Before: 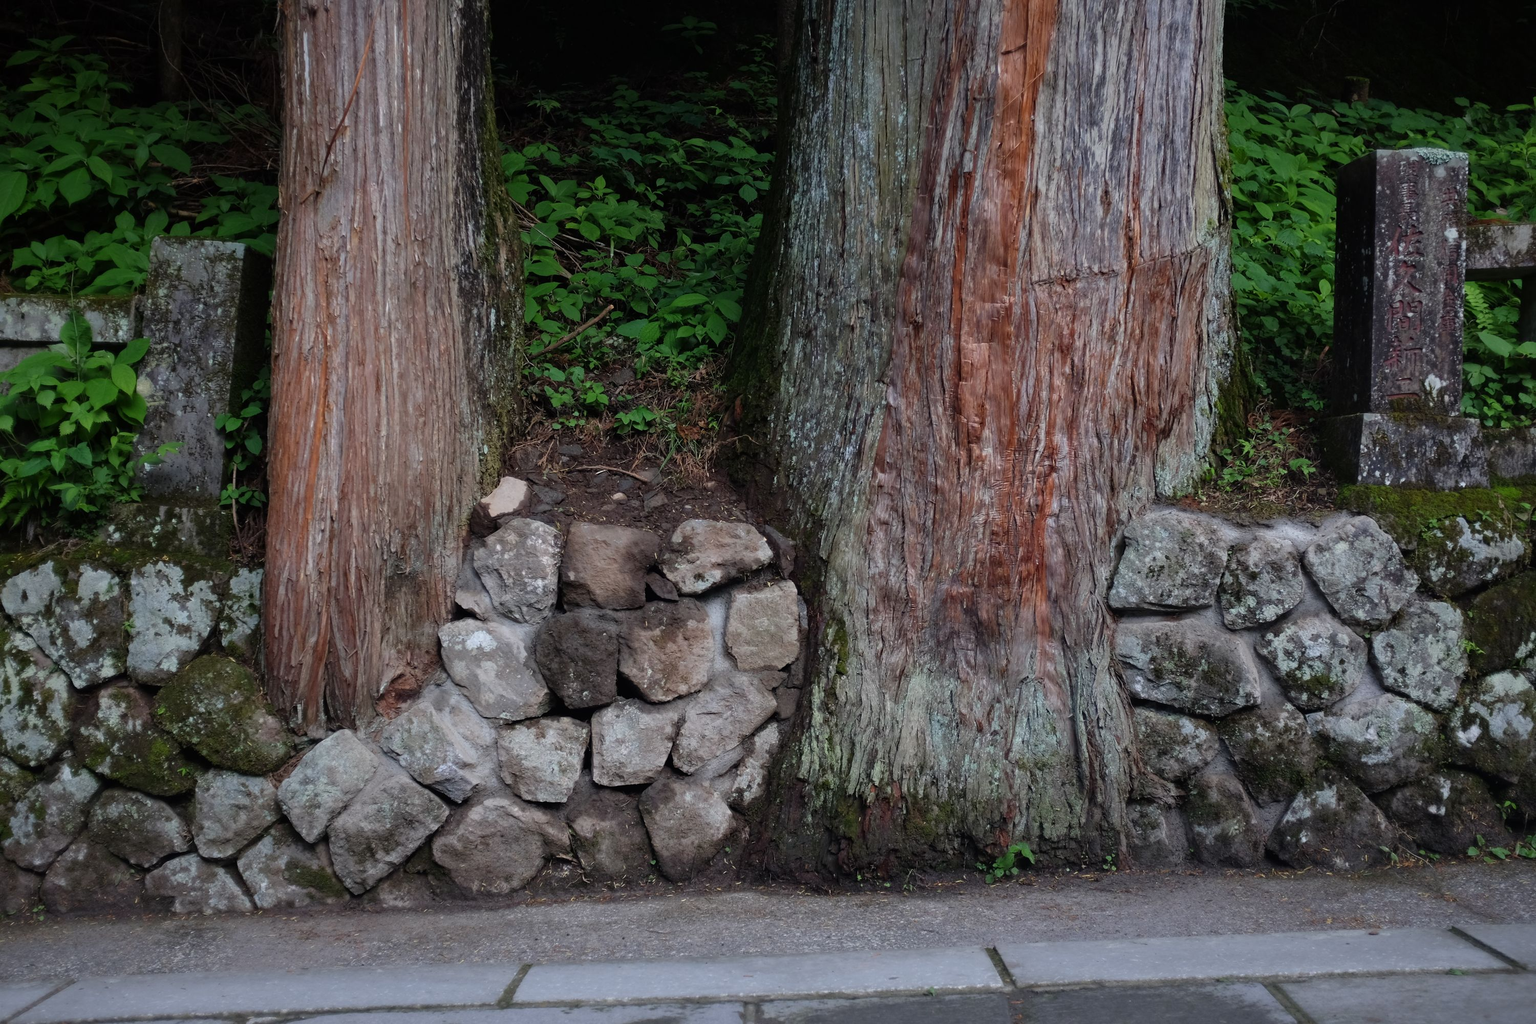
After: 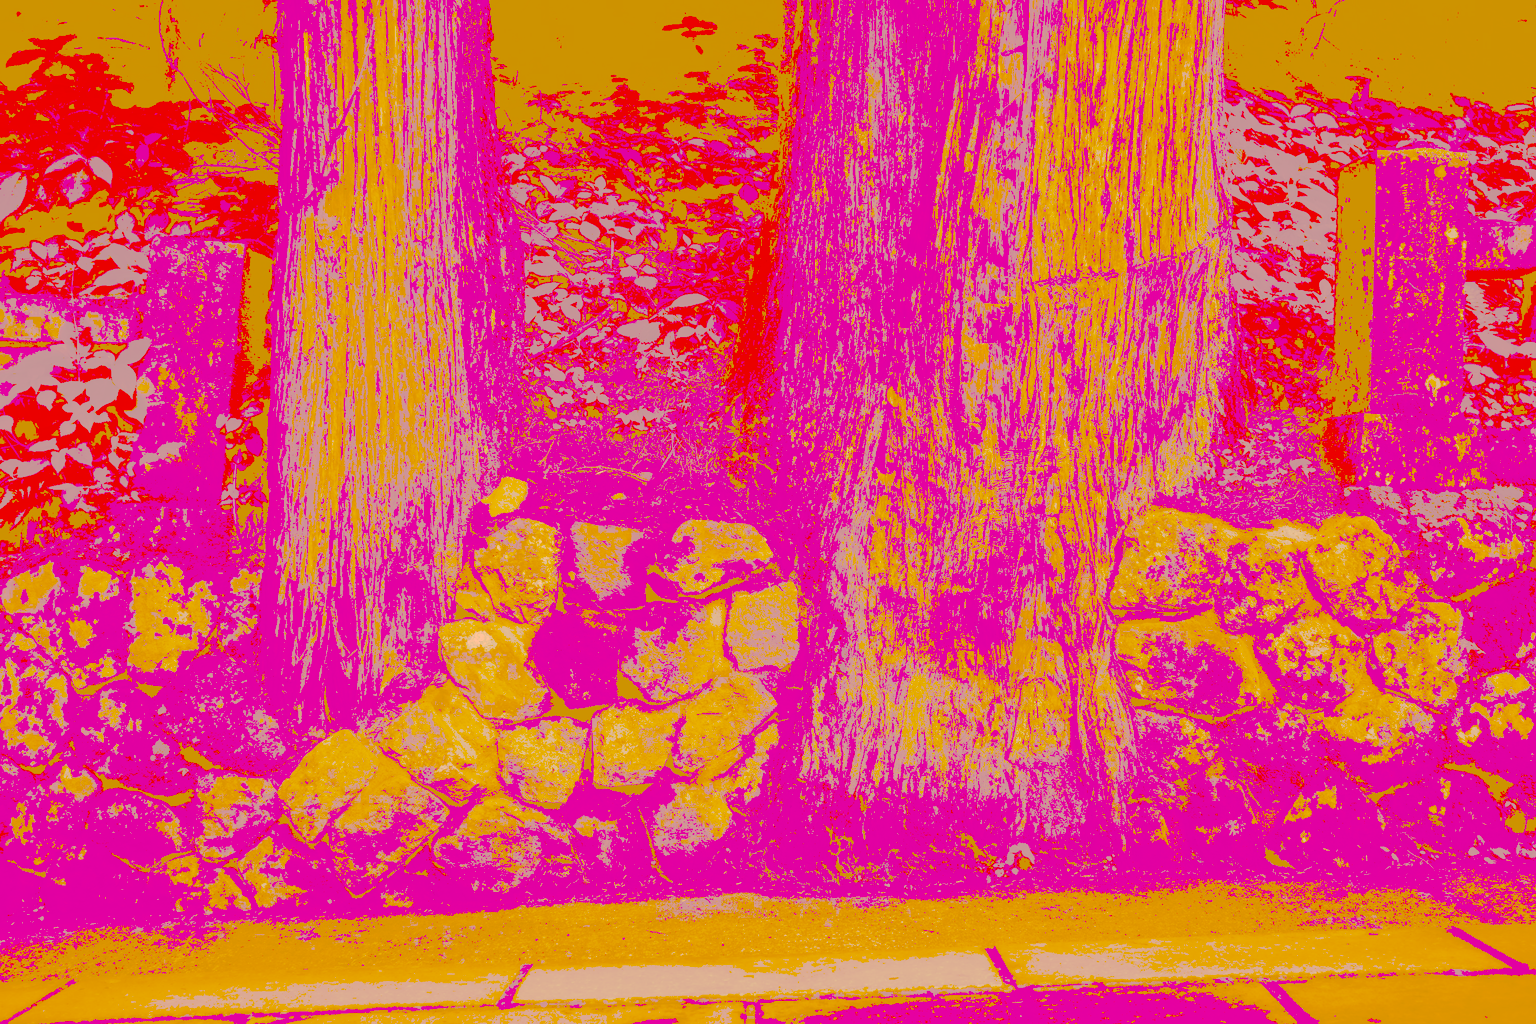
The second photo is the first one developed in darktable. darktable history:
tone curve: curves: ch0 [(0, 0) (0.003, 0.626) (0.011, 0.626) (0.025, 0.63) (0.044, 0.631) (0.069, 0.632) (0.1, 0.636) (0.136, 0.637) (0.177, 0.641) (0.224, 0.642) (0.277, 0.646) (0.335, 0.649) (0.399, 0.661) (0.468, 0.679) (0.543, 0.702) (0.623, 0.732) (0.709, 0.769) (0.801, 0.804) (0.898, 0.847) (1, 1)], preserve colors none
color look up table: target L [96.74, 83.39, 86.01, 82.92, 76.73, 58.95, 56.04, 55.84, 52.48, 35.34, 32.72, 61.08, 60.89, 55.63, 43.79, 43.55, 43.32, 35.49, 36.33, 34.59, 32.89, 94.27, 89.85, 89.8, 73.07, 76.59, 62.61, 76.68, 74.14, 57.32, 59.88, 72.71, 74.07, 56.88, 49.68, 38.14, 35.79, 49.4, 35.88, 36.94, 41.58, 32.95, 32.4, 88.42, 72.96, 68.86, 45.76, 35.14, 31.28], target a [12.44, -9.082, 20.74, -4.141, 20.21, 40.89, 28.37, 37.66, 36.79, 86.56, 88, 43.05, 55.14, 65.47, 108.26, 105.1, 106.34, 93.08, 94.64, 91.42, 88.34, 19.77, 34.81, 32.84, 27.2, 40.72, 63.93, 31.08, 51.32, 45.11, 49.06, 43.48, 38.24, 57.53, 81.81, 94.72, 92.33, 65.42, 93.79, 95.74, 93.43, 88.44, 87.45, 9.527, 12.81, 29.86, 68.45, 91.2, 85.39], target b [50.24, 143.02, 147.52, 142.56, 131.87, 101.26, 96.26, 95.82, 90.2, 60.64, 56.14, 104.96, 104.49, 95.61, 75.19, 74.76, 74.24, 60.92, 62.32, 59.36, 56.43, 45.56, 35.31, 36.33, 125.22, 30.35, 107.27, 32.69, 13.26, 98.35, 102.59, 15.05, 16.84, 97.3, 84.91, 65.41, 61.36, 84.53, 61.47, 63.24, 70.95, 56.47, 55.59, 34.53, 125.04, 117.81, 78.38, 60.2, 53.68], num patches 49
